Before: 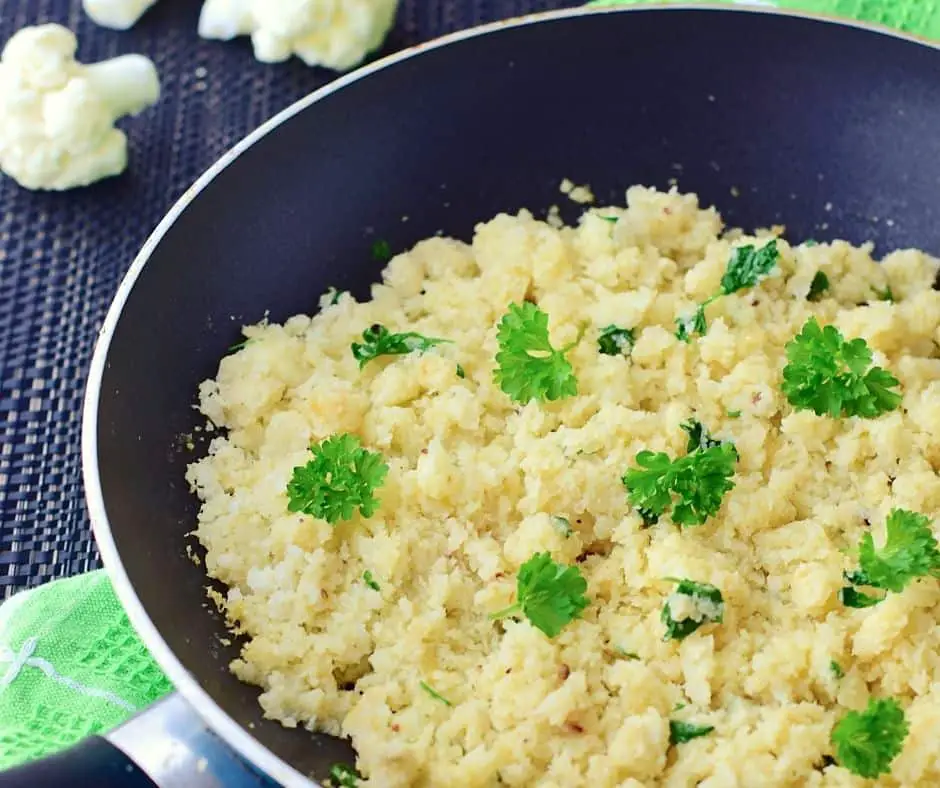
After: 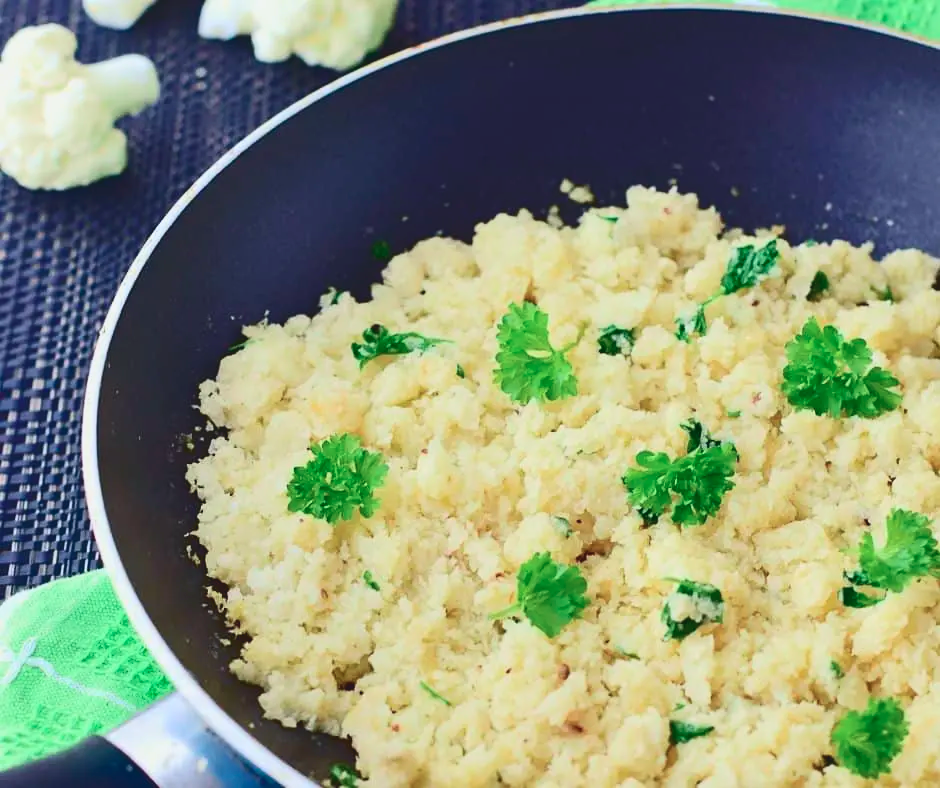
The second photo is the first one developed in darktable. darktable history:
tone curve: curves: ch0 [(0, 0.084) (0.155, 0.169) (0.46, 0.466) (0.751, 0.788) (1, 0.961)]; ch1 [(0, 0) (0.43, 0.408) (0.476, 0.469) (0.505, 0.503) (0.553, 0.563) (0.592, 0.581) (0.631, 0.625) (1, 1)]; ch2 [(0, 0) (0.505, 0.495) (0.55, 0.557) (0.583, 0.573) (1, 1)], color space Lab, independent channels, preserve colors none
